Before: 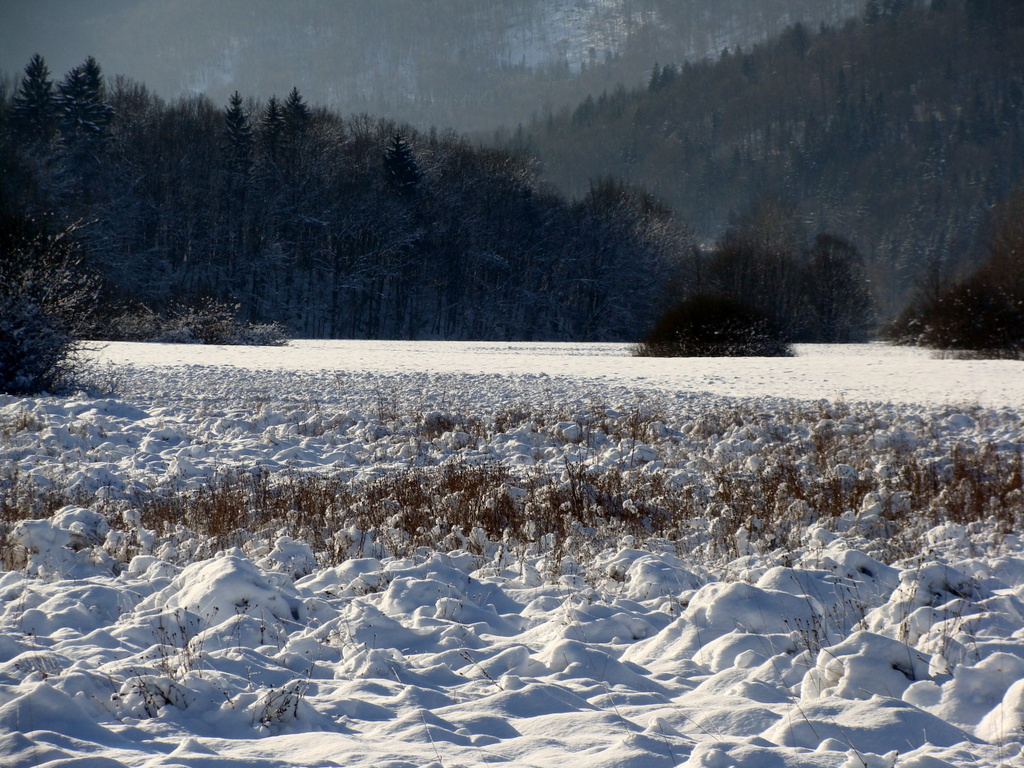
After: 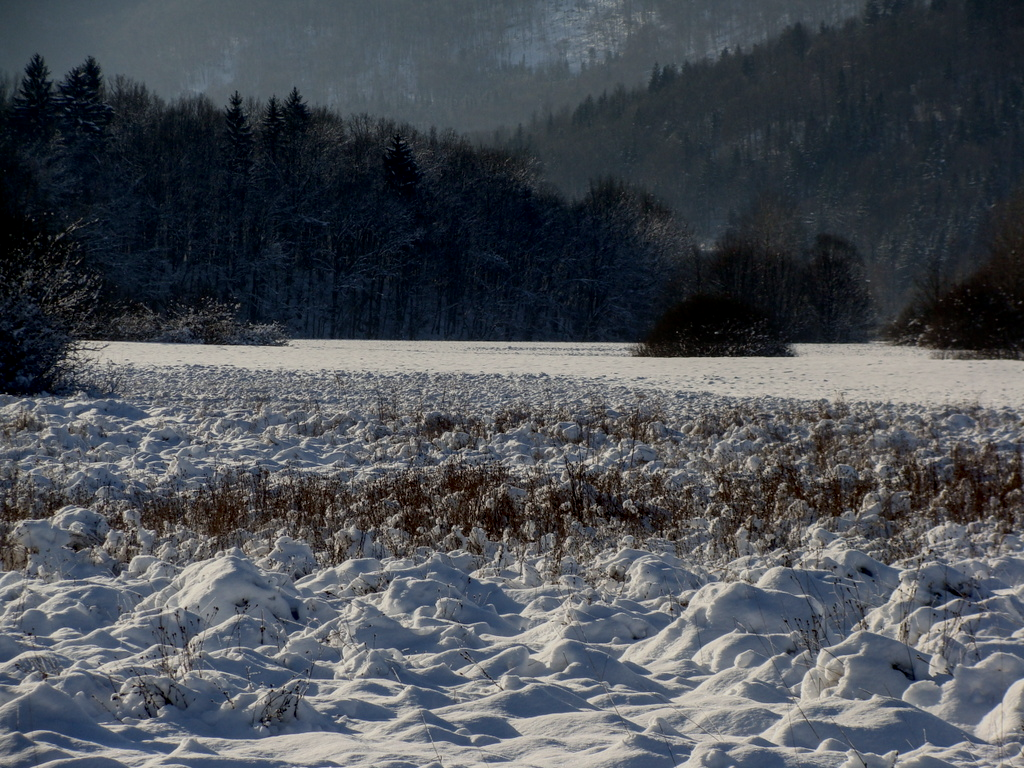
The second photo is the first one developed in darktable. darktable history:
local contrast: on, module defaults
exposure: black level correction 0, exposure -0.721 EV, compensate highlight preservation false
tone equalizer: on, module defaults
